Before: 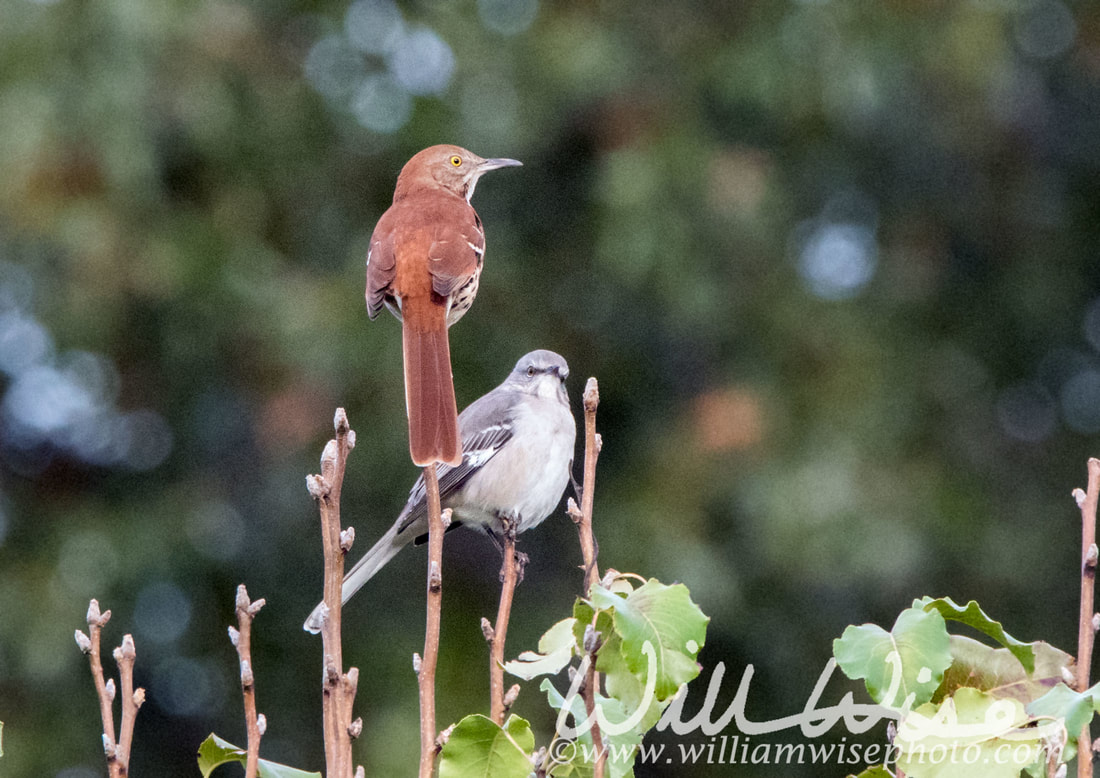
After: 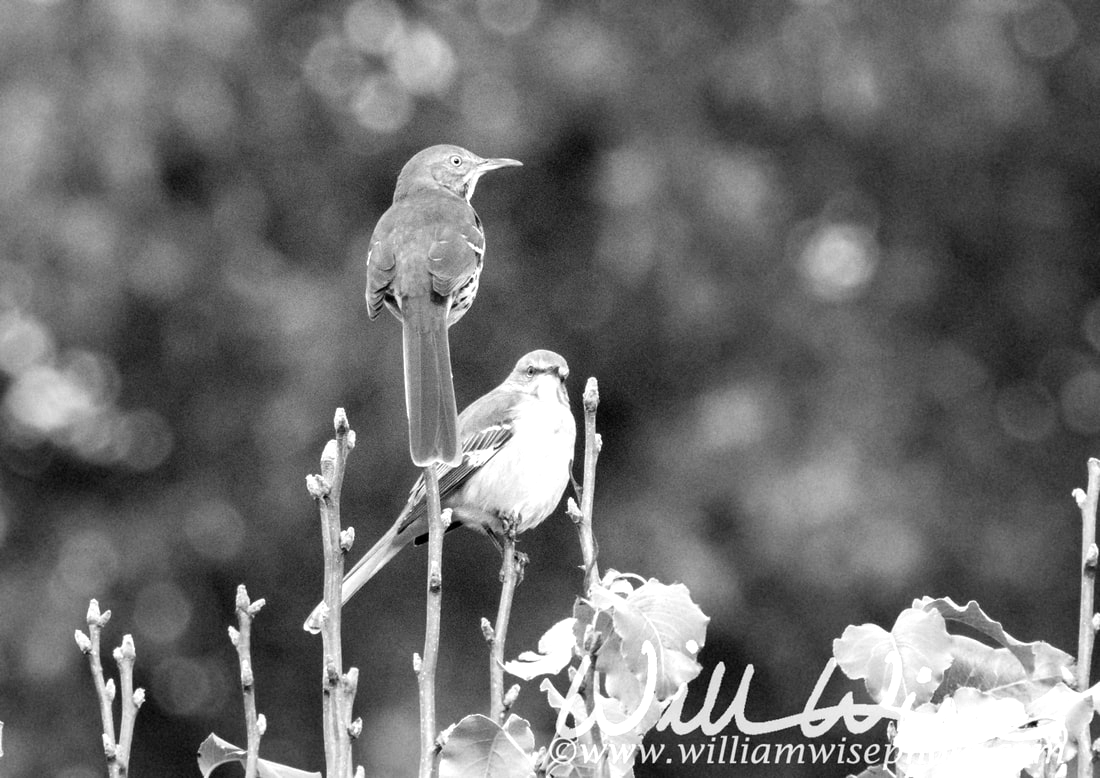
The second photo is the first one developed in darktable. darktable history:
exposure: exposure 0.566 EV, compensate highlight preservation false
monochrome: size 3.1
